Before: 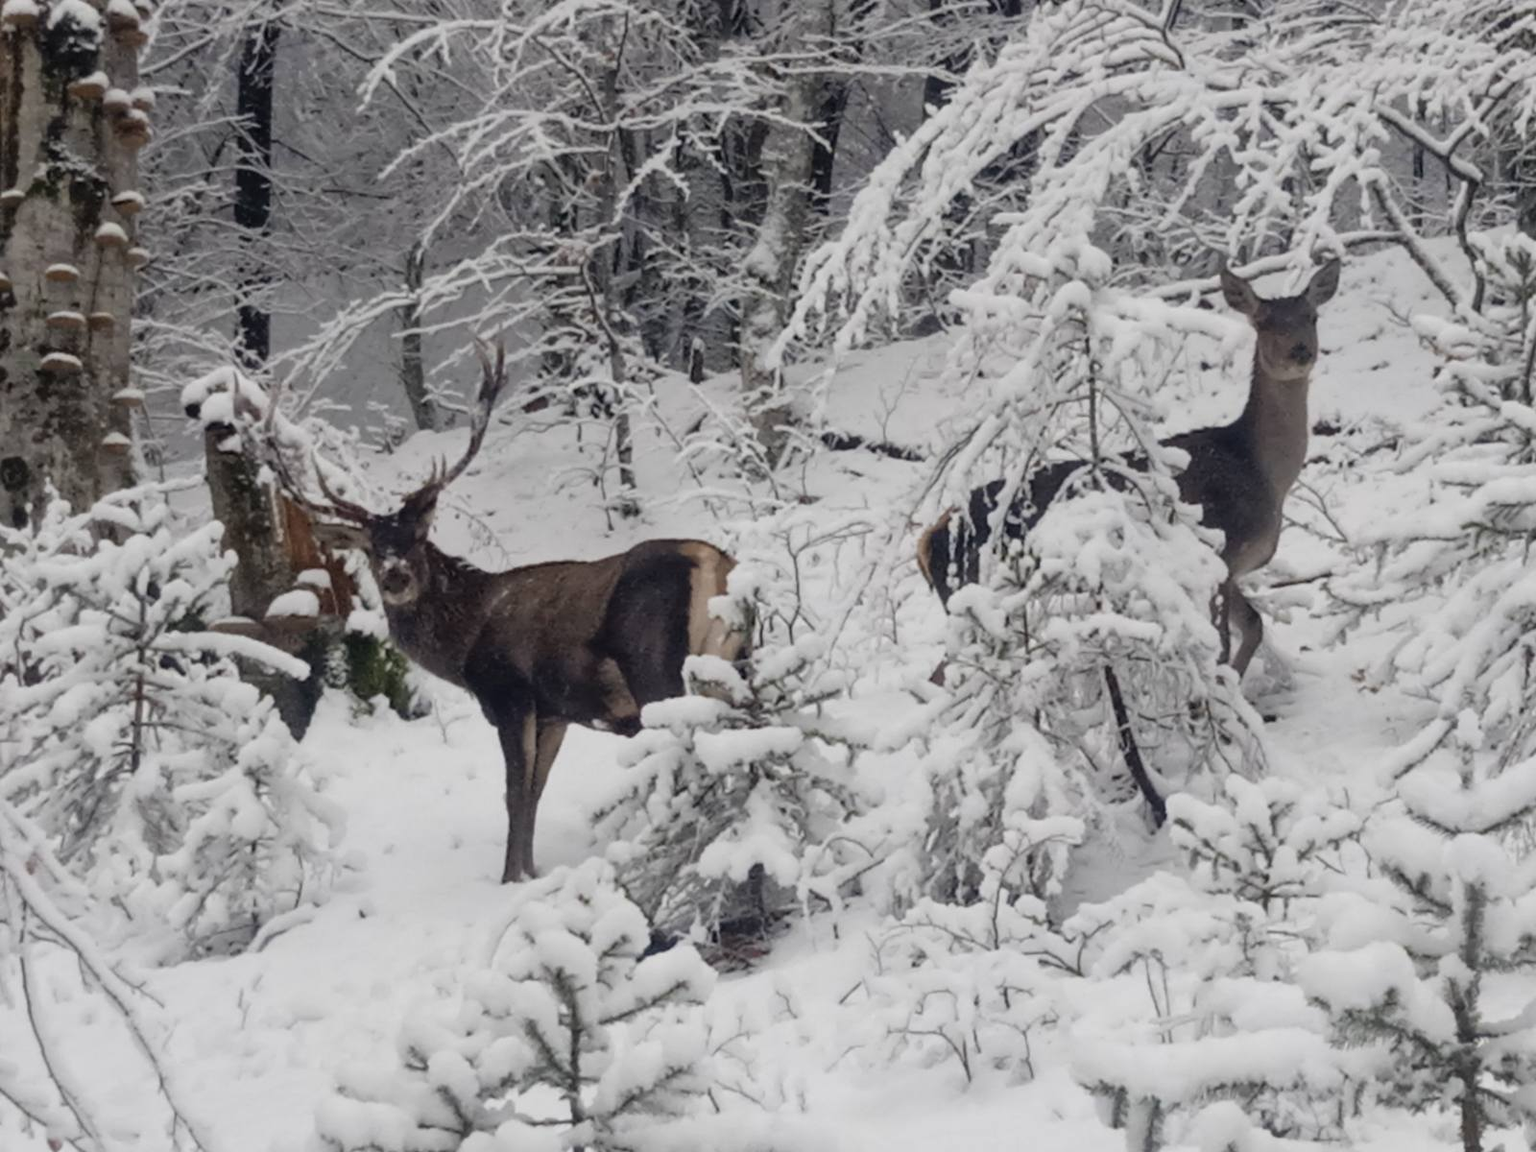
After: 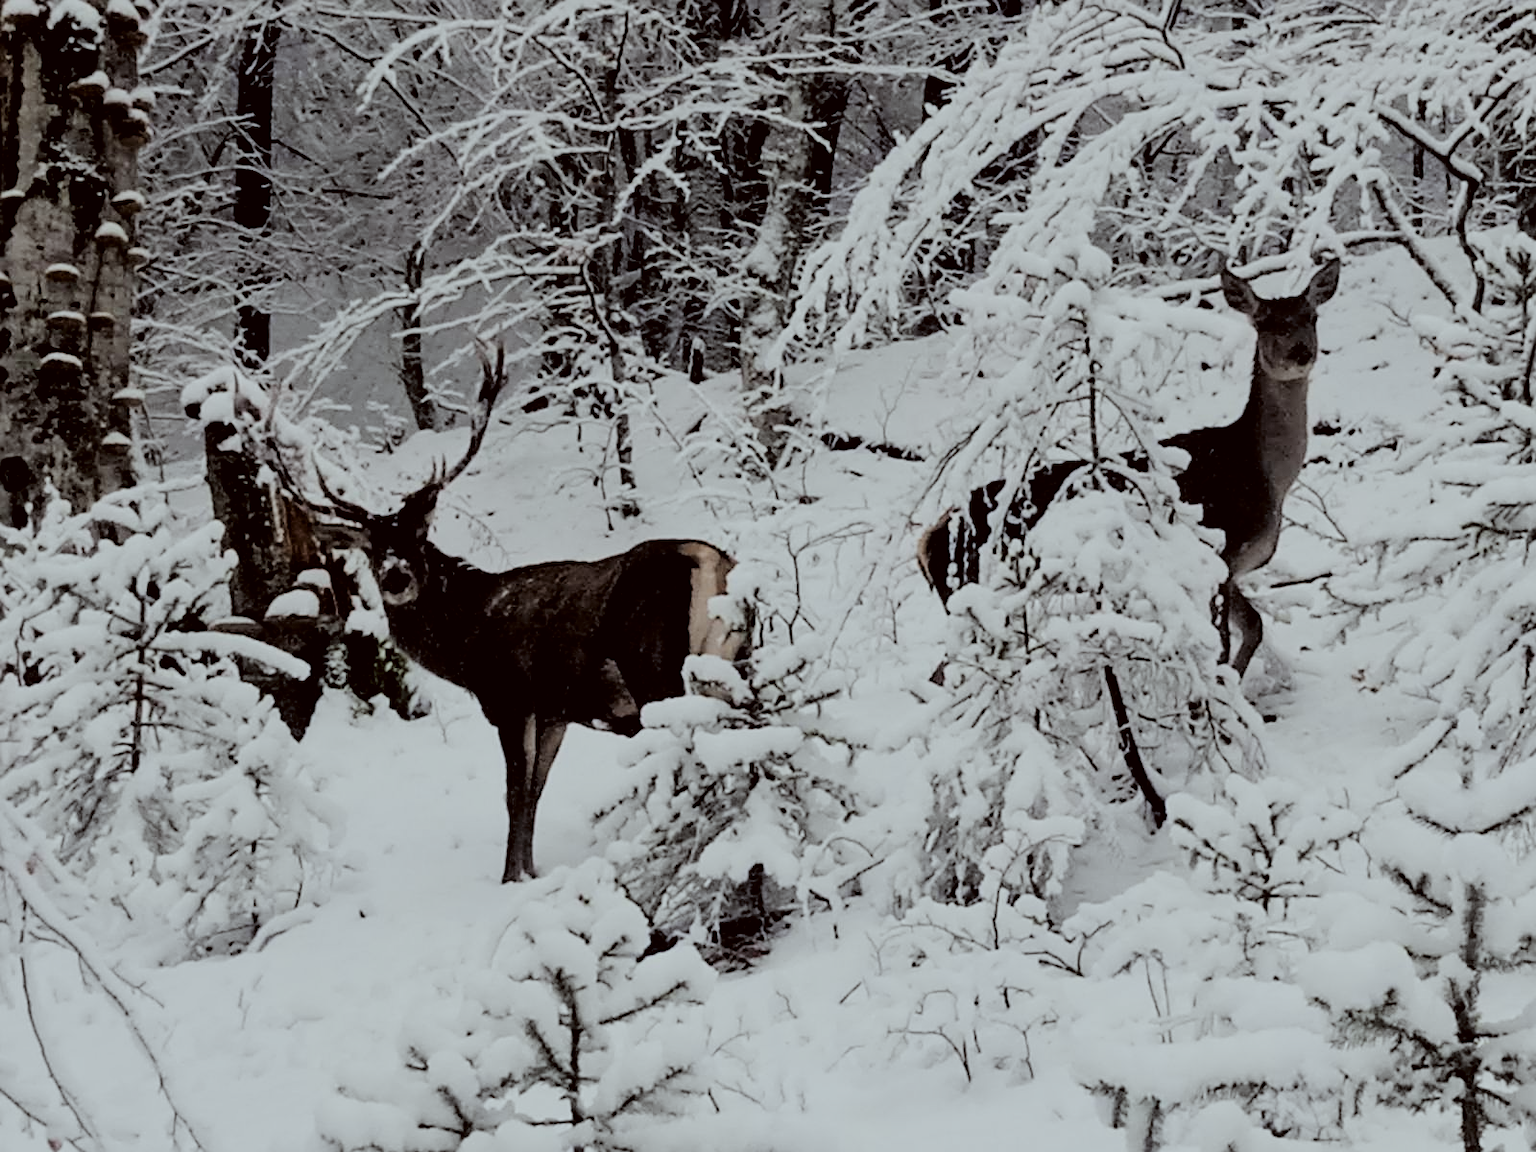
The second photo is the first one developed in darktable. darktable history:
contrast equalizer: octaves 7, y [[0.5, 0.502, 0.506, 0.511, 0.52, 0.537], [0.5 ×6], [0.505, 0.509, 0.518, 0.534, 0.553, 0.561], [0 ×6], [0 ×6]]
sharpen: on, module defaults
filmic rgb: black relative exposure -3.21 EV, white relative exposure 7.02 EV, hardness 1.46, contrast 1.35
color correction: highlights a* -4.98, highlights b* -3.76, shadows a* 3.83, shadows b* 4.08
exposure: black level correction 0.005, exposure 0.001 EV, compensate highlight preservation false
